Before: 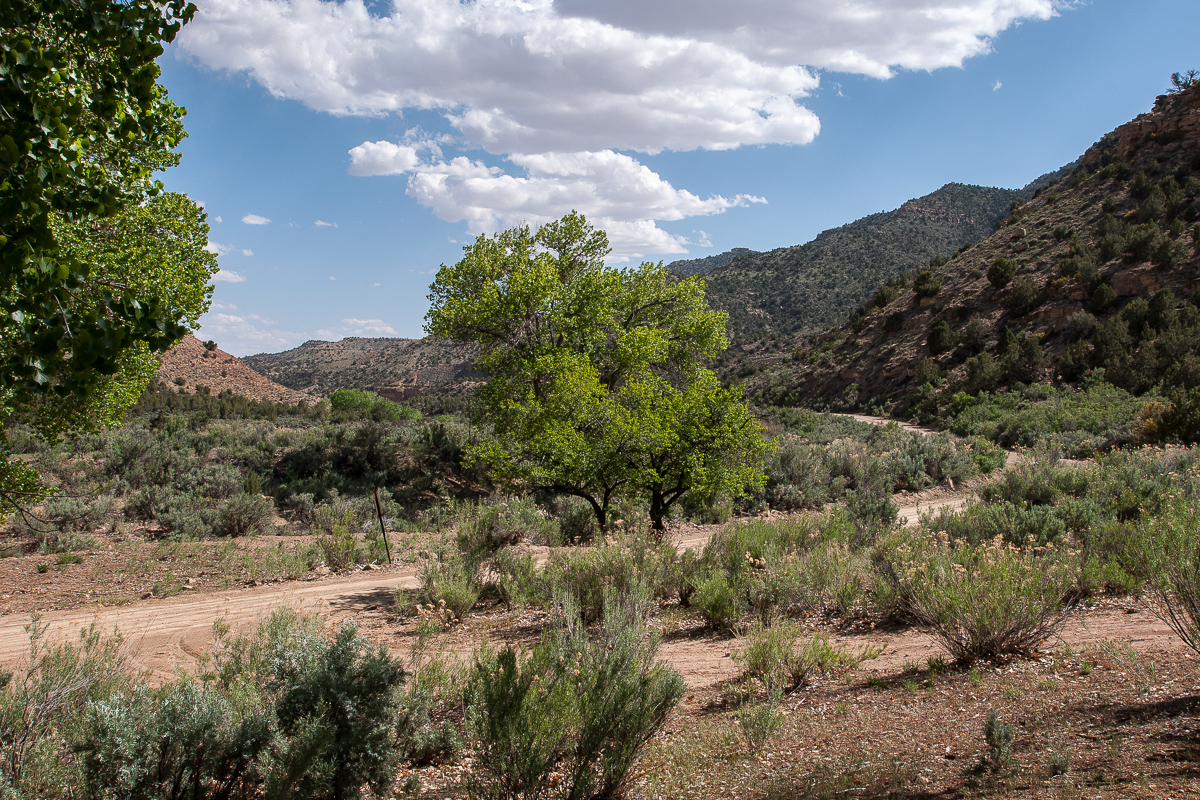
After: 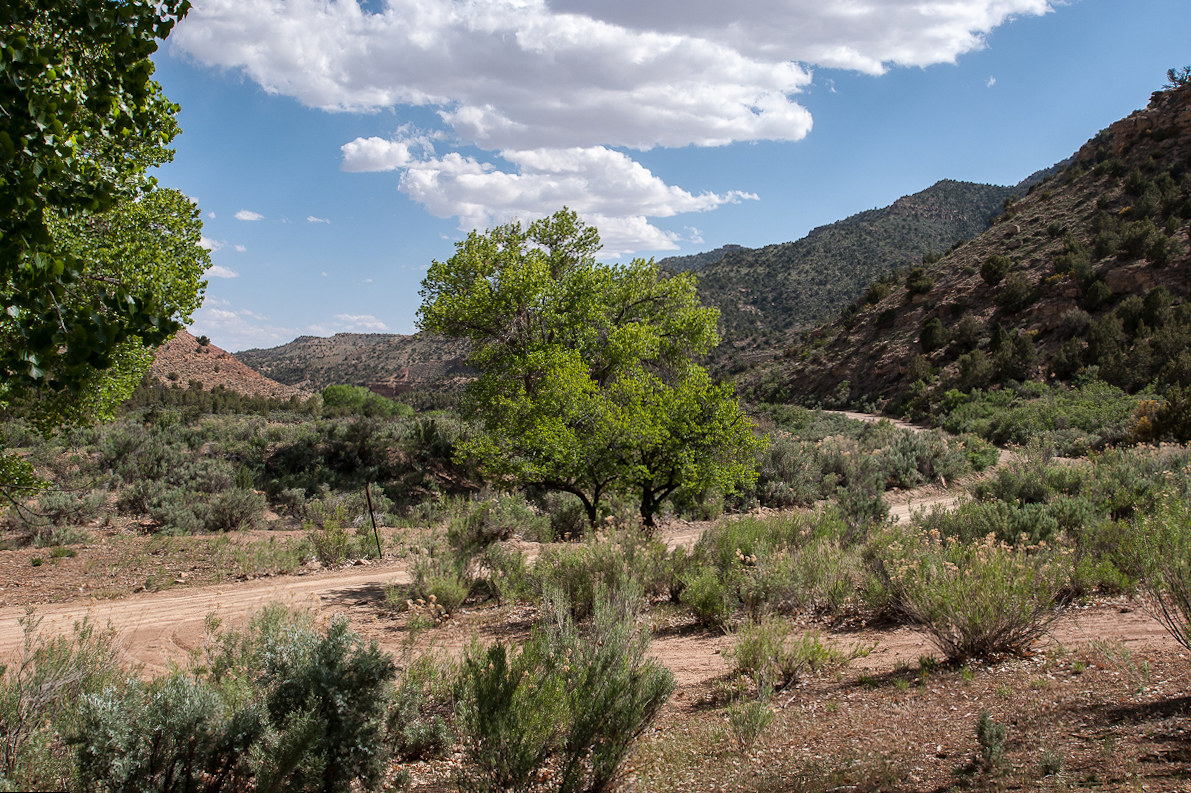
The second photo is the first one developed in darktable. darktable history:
tone equalizer: on, module defaults
rotate and perspective: rotation 0.192°, lens shift (horizontal) -0.015, crop left 0.005, crop right 0.996, crop top 0.006, crop bottom 0.99
